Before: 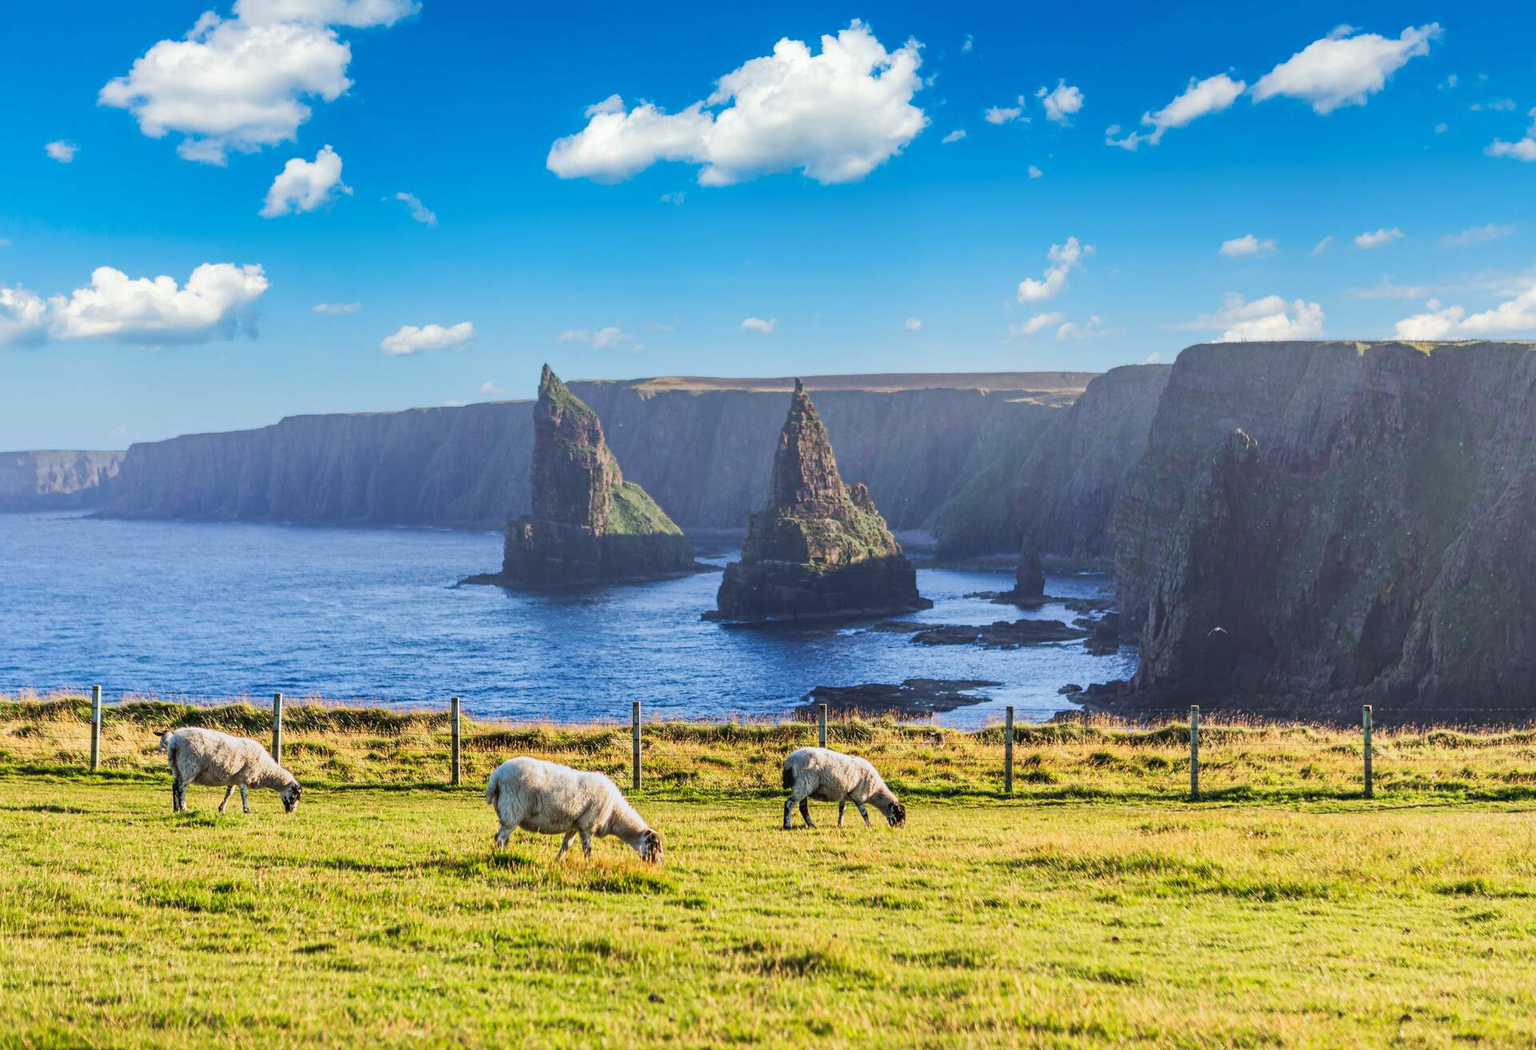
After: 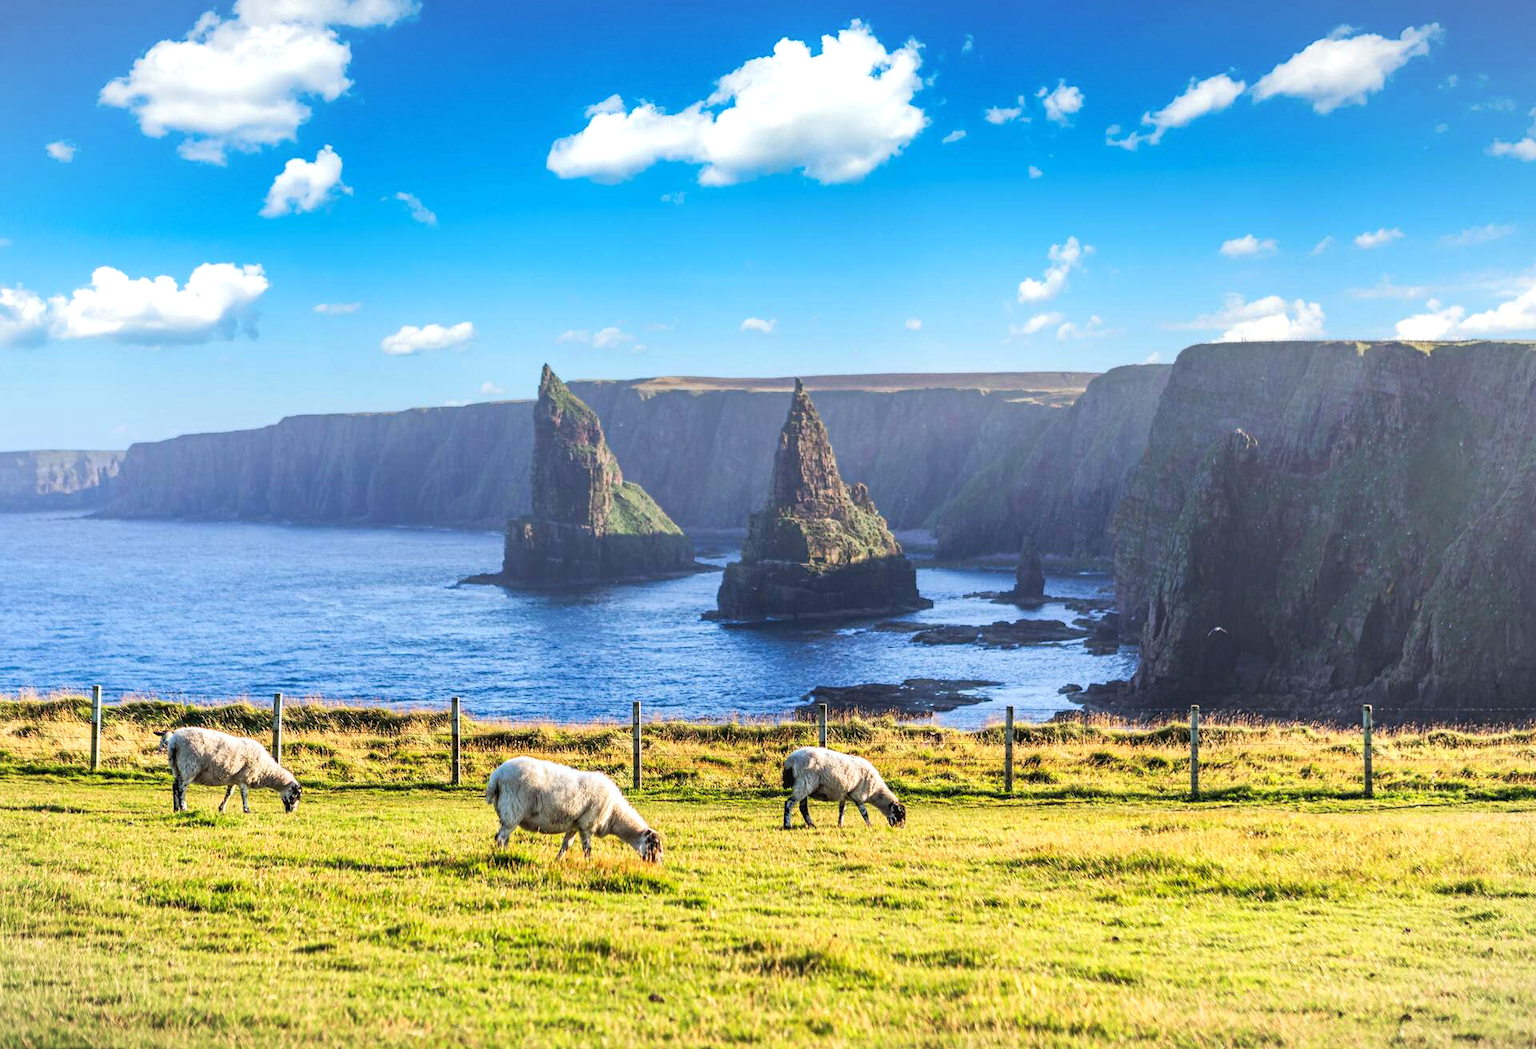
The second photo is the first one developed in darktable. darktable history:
vignetting: fall-off start 98.29%, fall-off radius 100.16%, brightness -0.272, width/height ratio 1.427, dithering 8-bit output
tone equalizer: -8 EV -0.381 EV, -7 EV -0.418 EV, -6 EV -0.303 EV, -5 EV -0.207 EV, -3 EV 0.239 EV, -2 EV 0.33 EV, -1 EV 0.373 EV, +0 EV 0.446 EV, mask exposure compensation -0.5 EV
